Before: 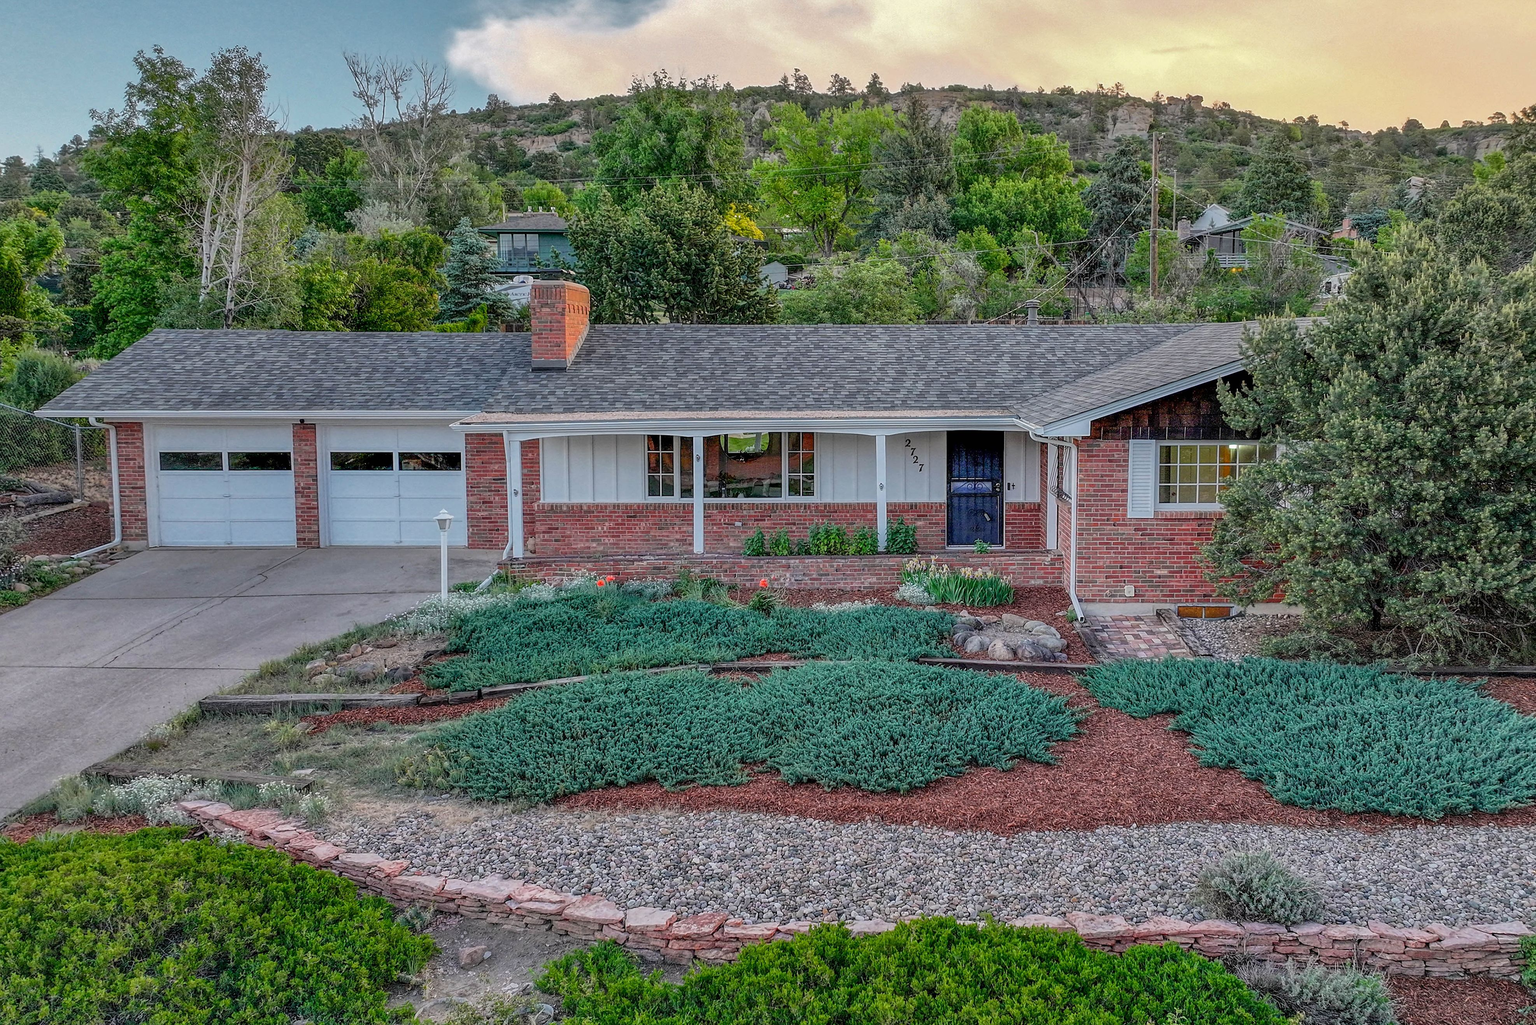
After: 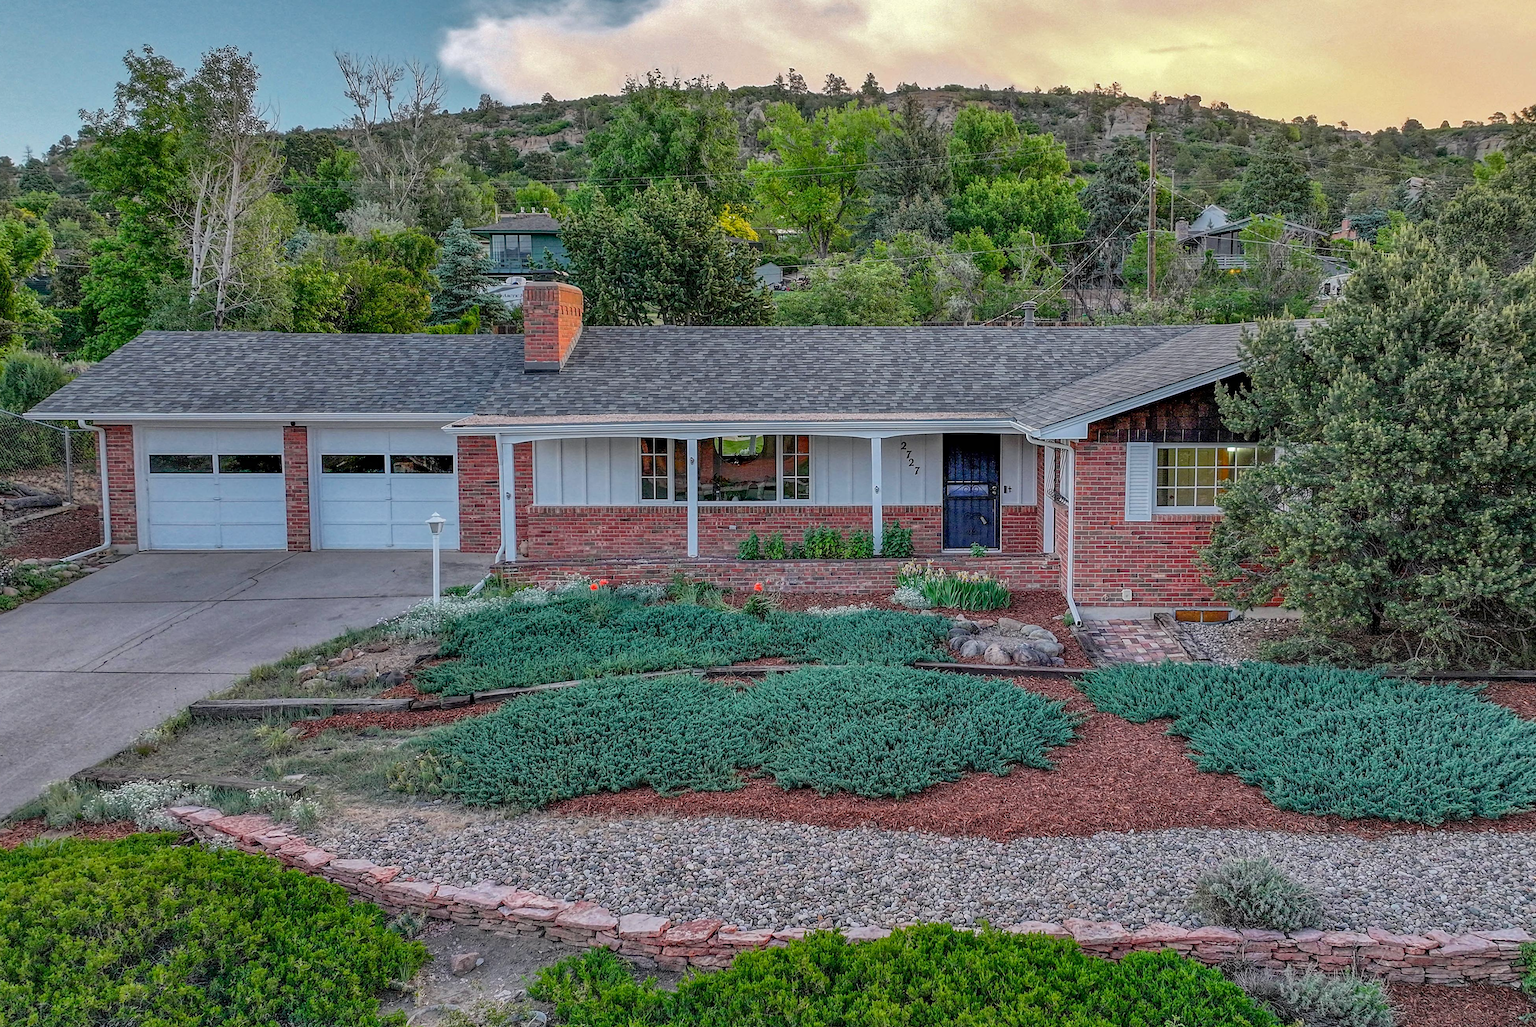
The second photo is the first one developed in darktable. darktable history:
haze removal: compatibility mode true, adaptive false
crop and rotate: left 0.763%, top 0.128%, bottom 0.379%
